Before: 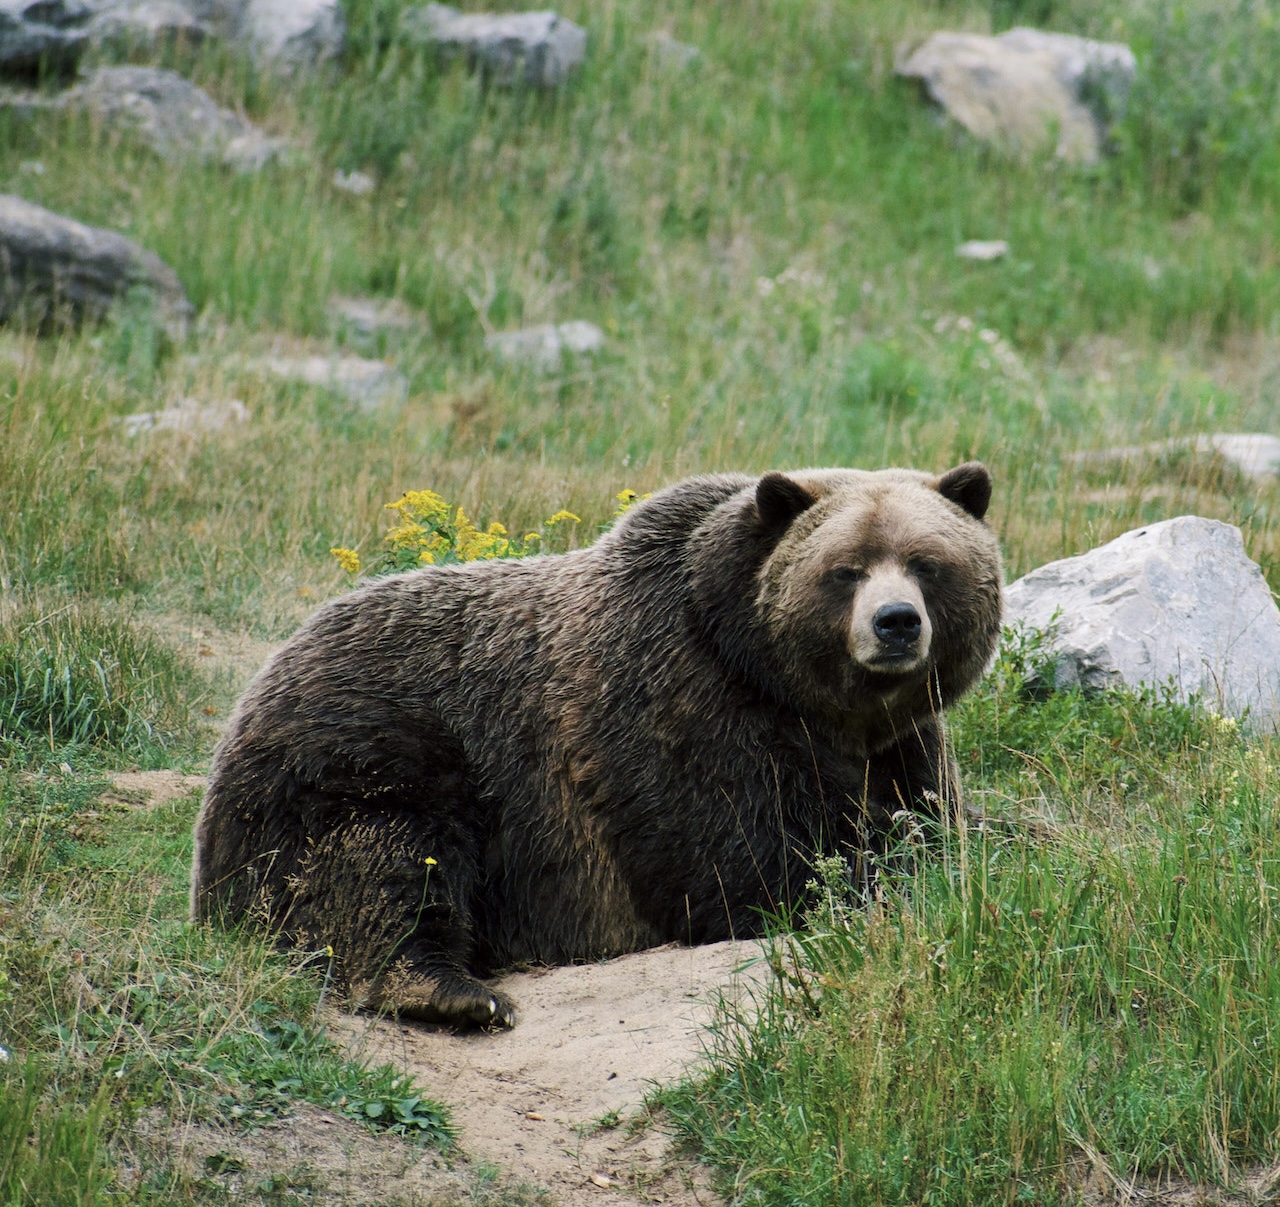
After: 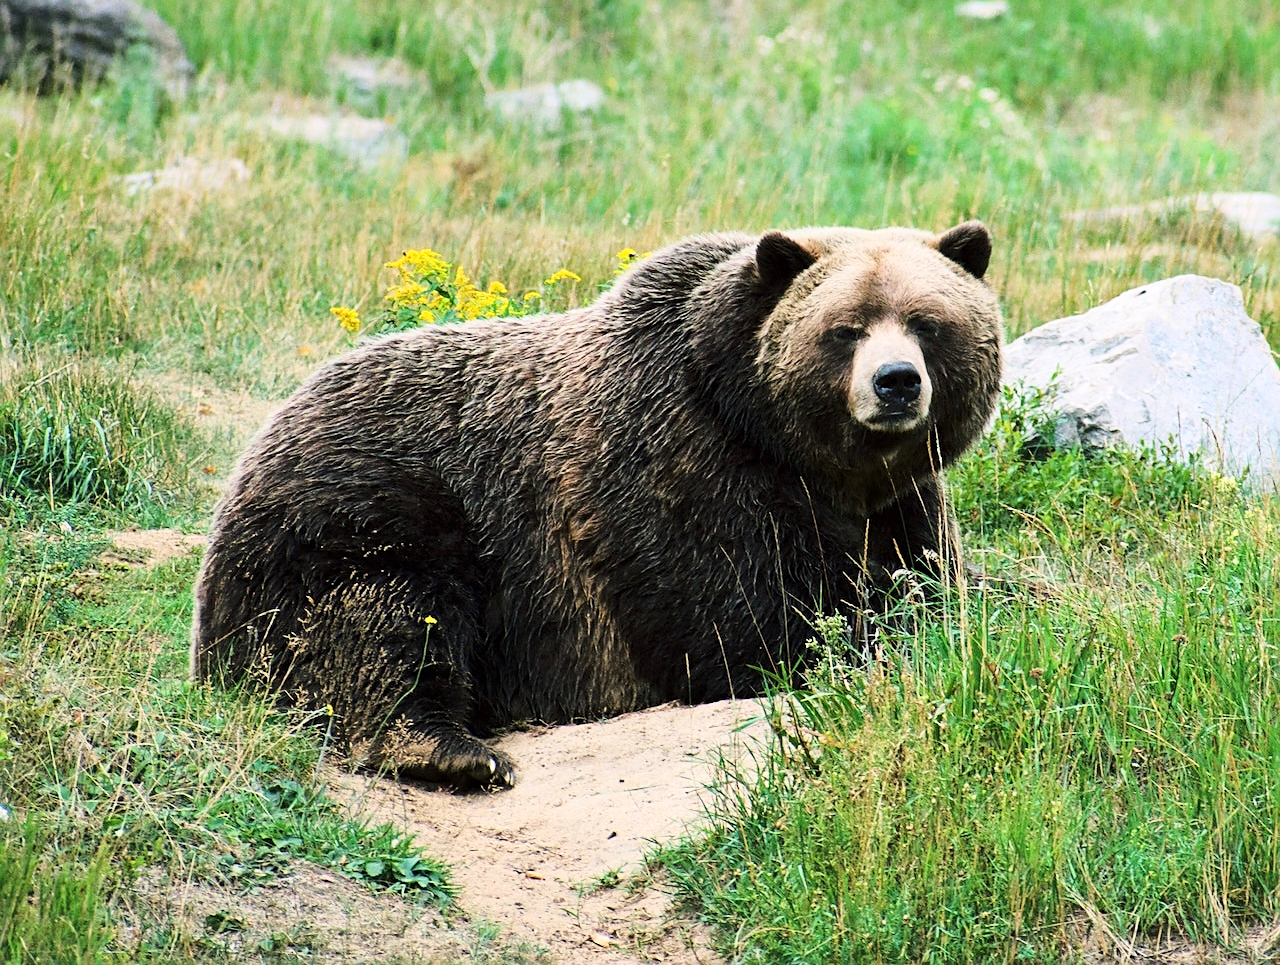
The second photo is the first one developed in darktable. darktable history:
crop and rotate: top 19.998%
sharpen: on, module defaults
base curve: curves: ch0 [(0, 0) (0.028, 0.03) (0.121, 0.232) (0.46, 0.748) (0.859, 0.968) (1, 1)]
